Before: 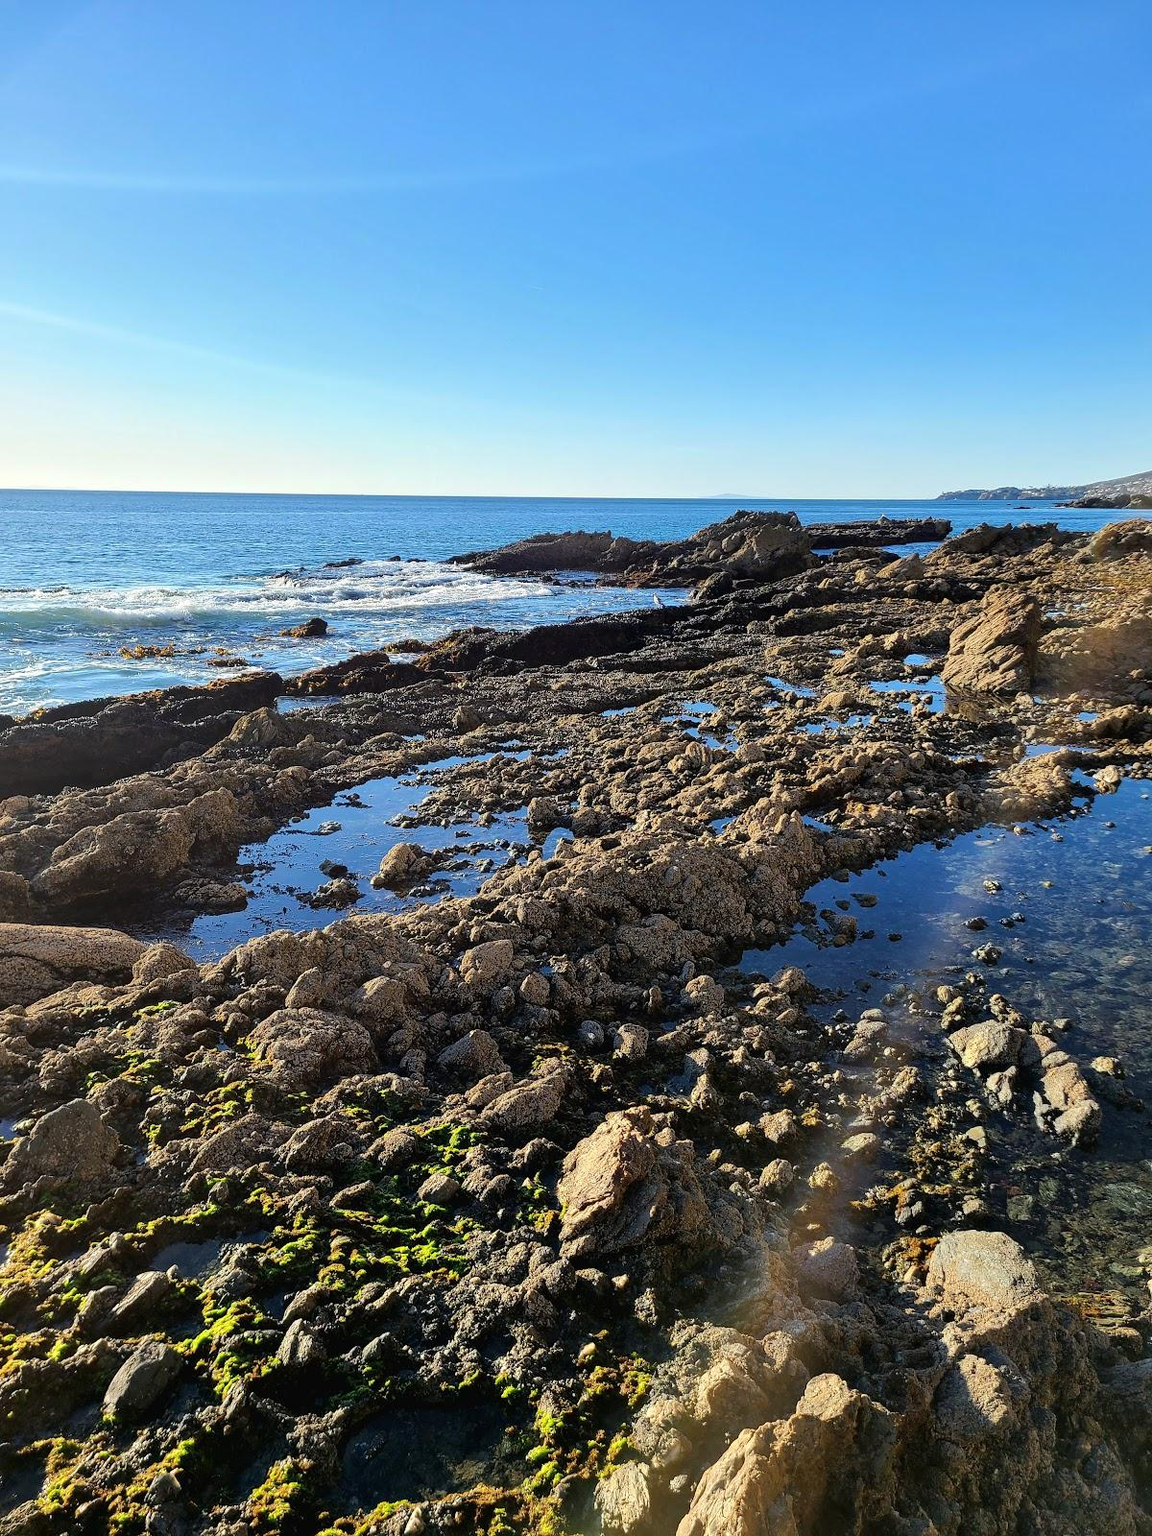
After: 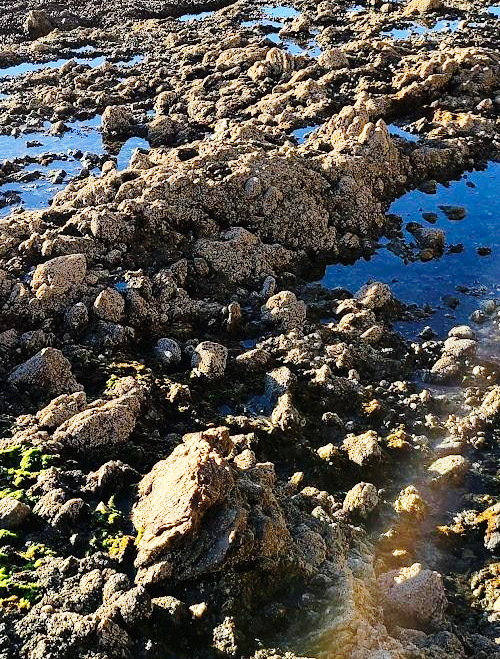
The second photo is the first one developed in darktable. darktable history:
base curve: curves: ch0 [(0, 0) (0.028, 0.03) (0.121, 0.232) (0.46, 0.748) (0.859, 0.968) (1, 1)], preserve colors none
crop: left 37.384%, top 45.356%, right 20.639%, bottom 13.451%
